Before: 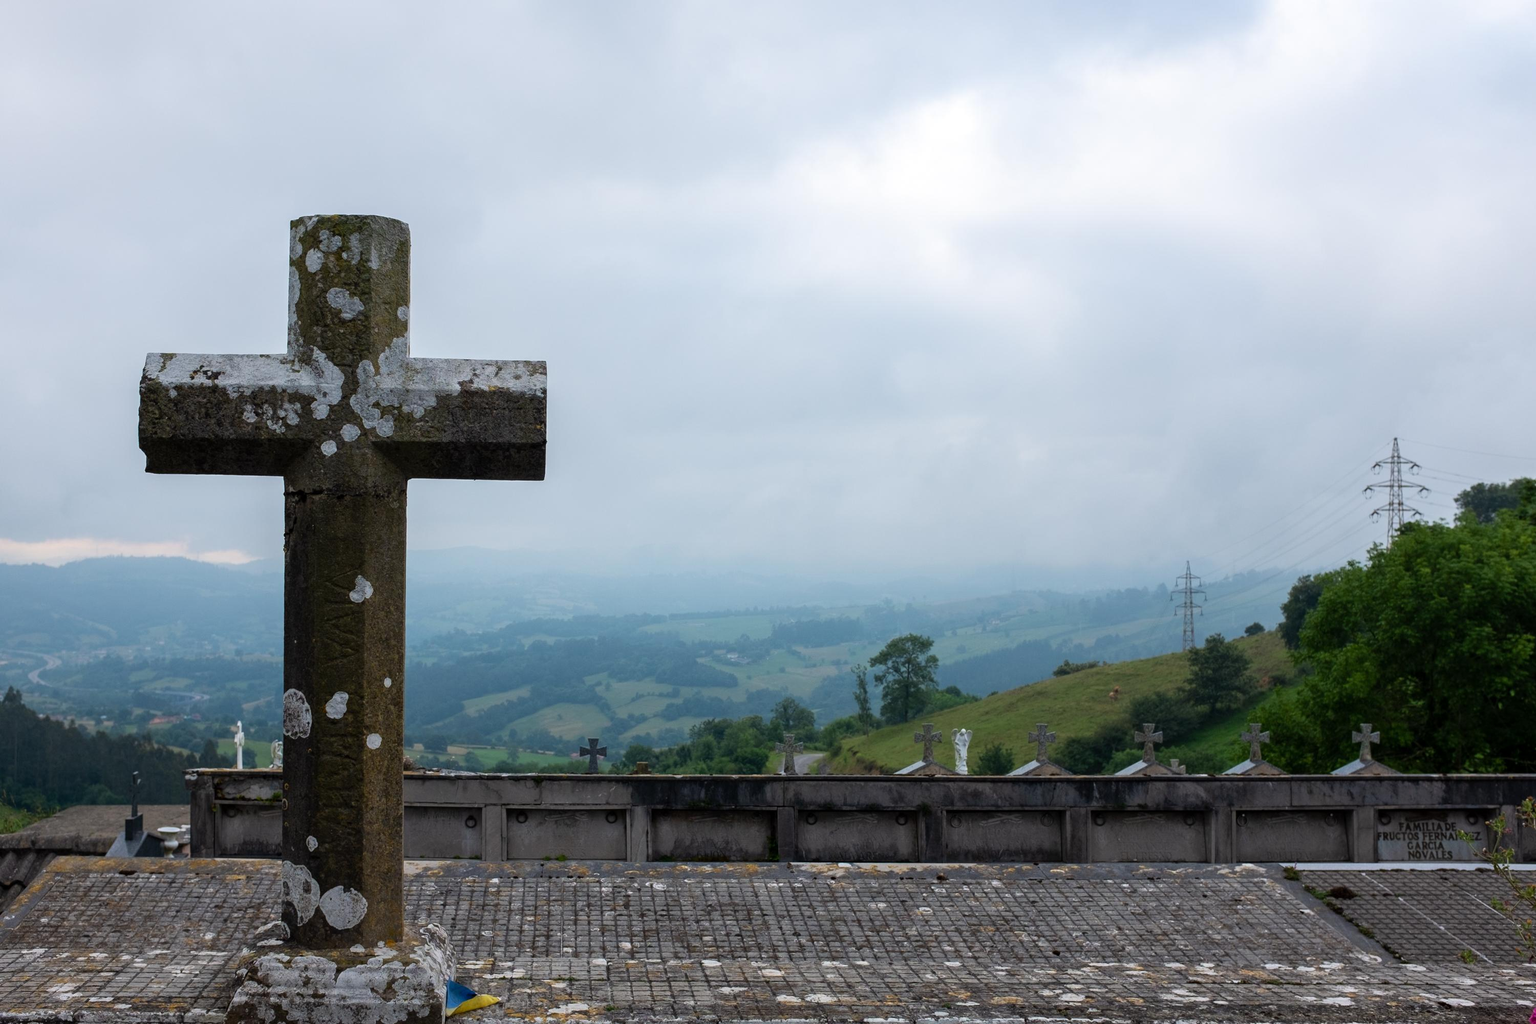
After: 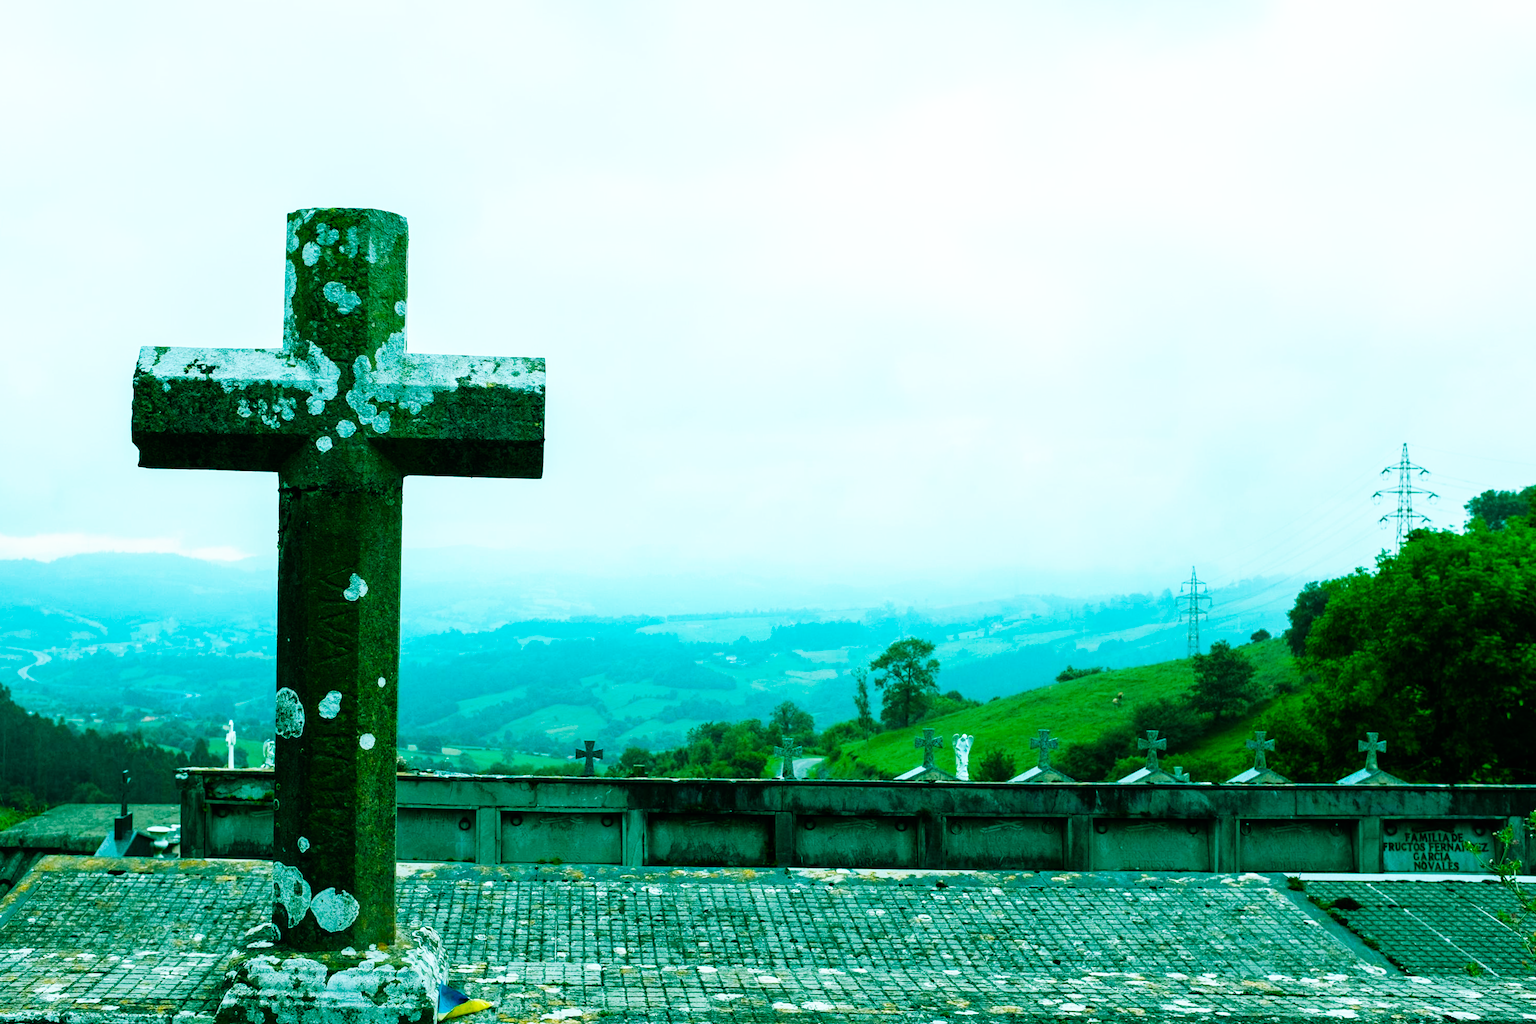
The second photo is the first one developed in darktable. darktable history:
base curve: curves: ch0 [(0, 0) (0.007, 0.004) (0.027, 0.03) (0.046, 0.07) (0.207, 0.54) (0.442, 0.872) (0.673, 0.972) (1, 1)], preserve colors none
crop and rotate: angle -0.5°
color balance rgb: shadows lift › chroma 11.71%, shadows lift › hue 133.46°, power › chroma 2.15%, power › hue 166.83°, highlights gain › chroma 4%, highlights gain › hue 200.2°, perceptual saturation grading › global saturation 18.05%
